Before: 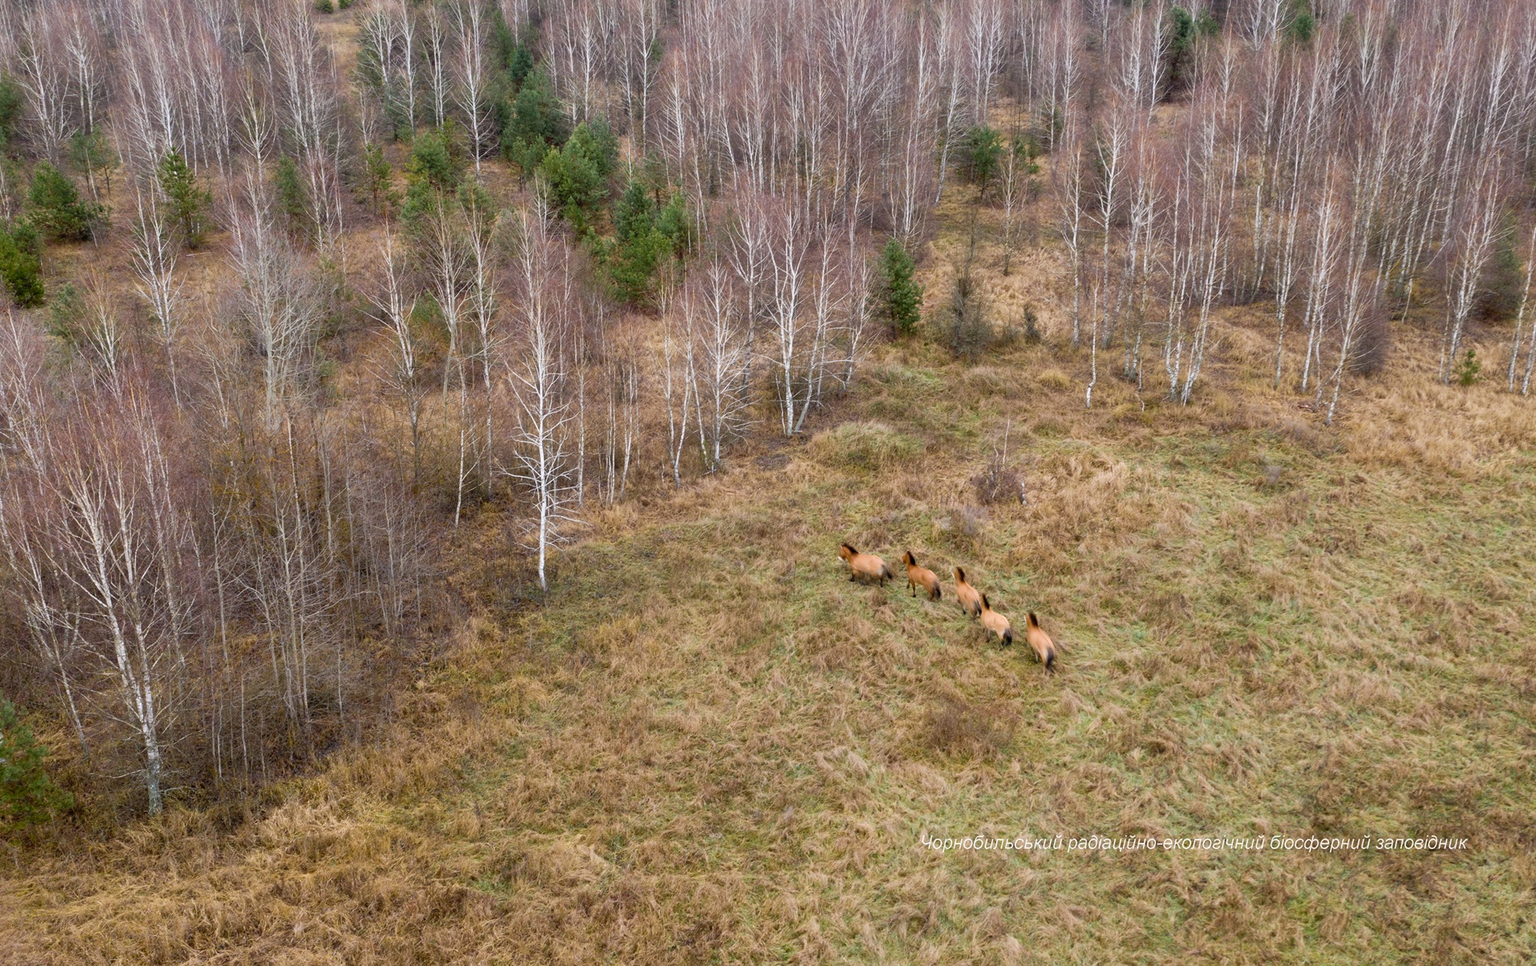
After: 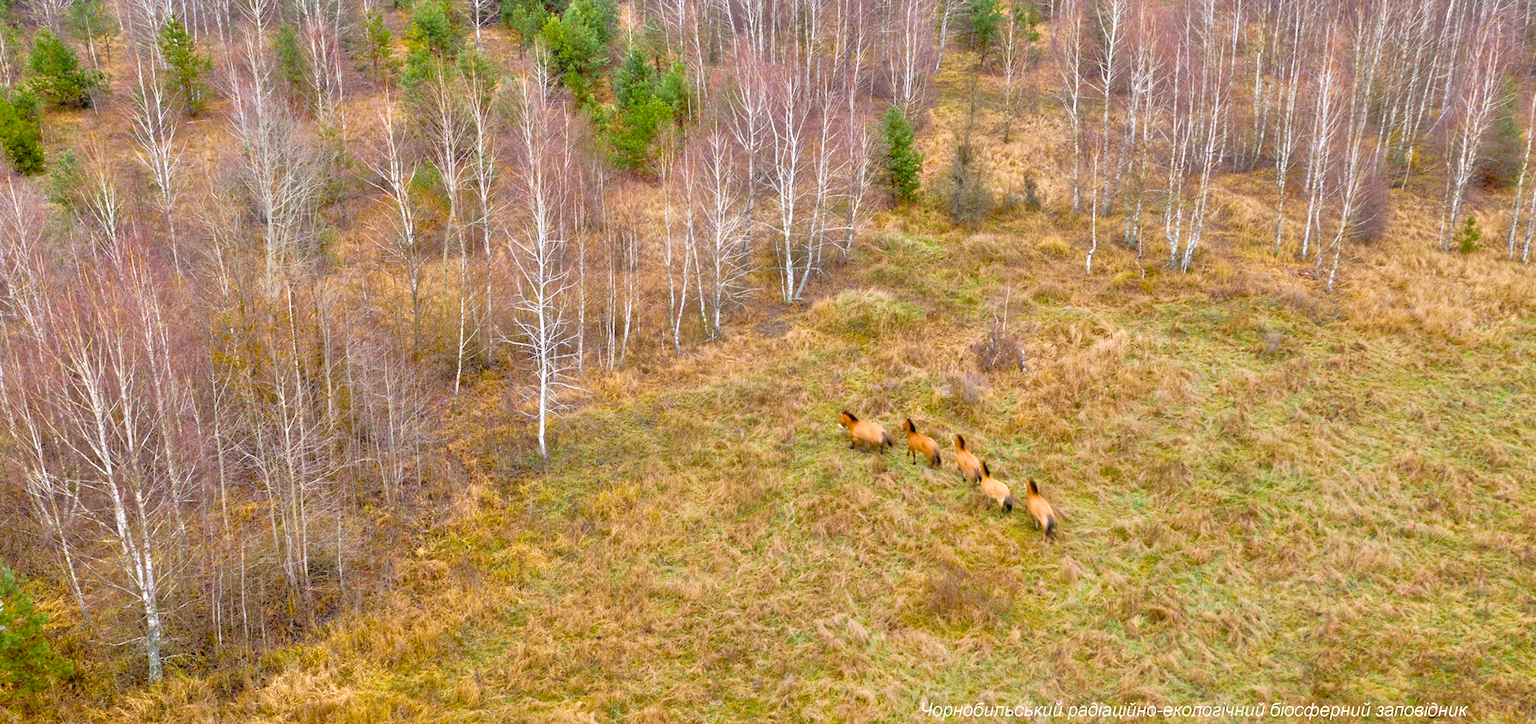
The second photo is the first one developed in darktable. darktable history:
crop: top 13.819%, bottom 11.169%
color balance rgb: perceptual saturation grading › global saturation 30%, global vibrance 20%
tone equalizer: -7 EV 0.15 EV, -6 EV 0.6 EV, -5 EV 1.15 EV, -4 EV 1.33 EV, -3 EV 1.15 EV, -2 EV 0.6 EV, -1 EV 0.15 EV, mask exposure compensation -0.5 EV
